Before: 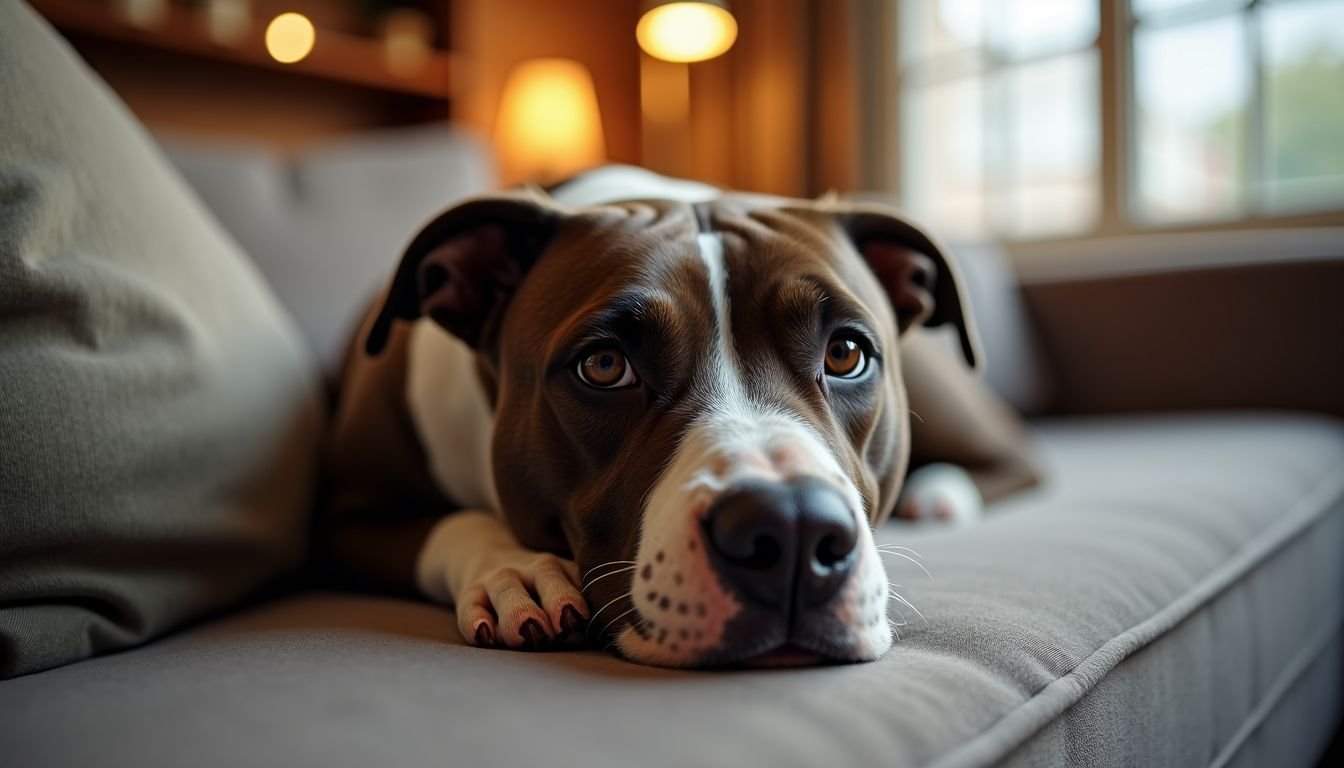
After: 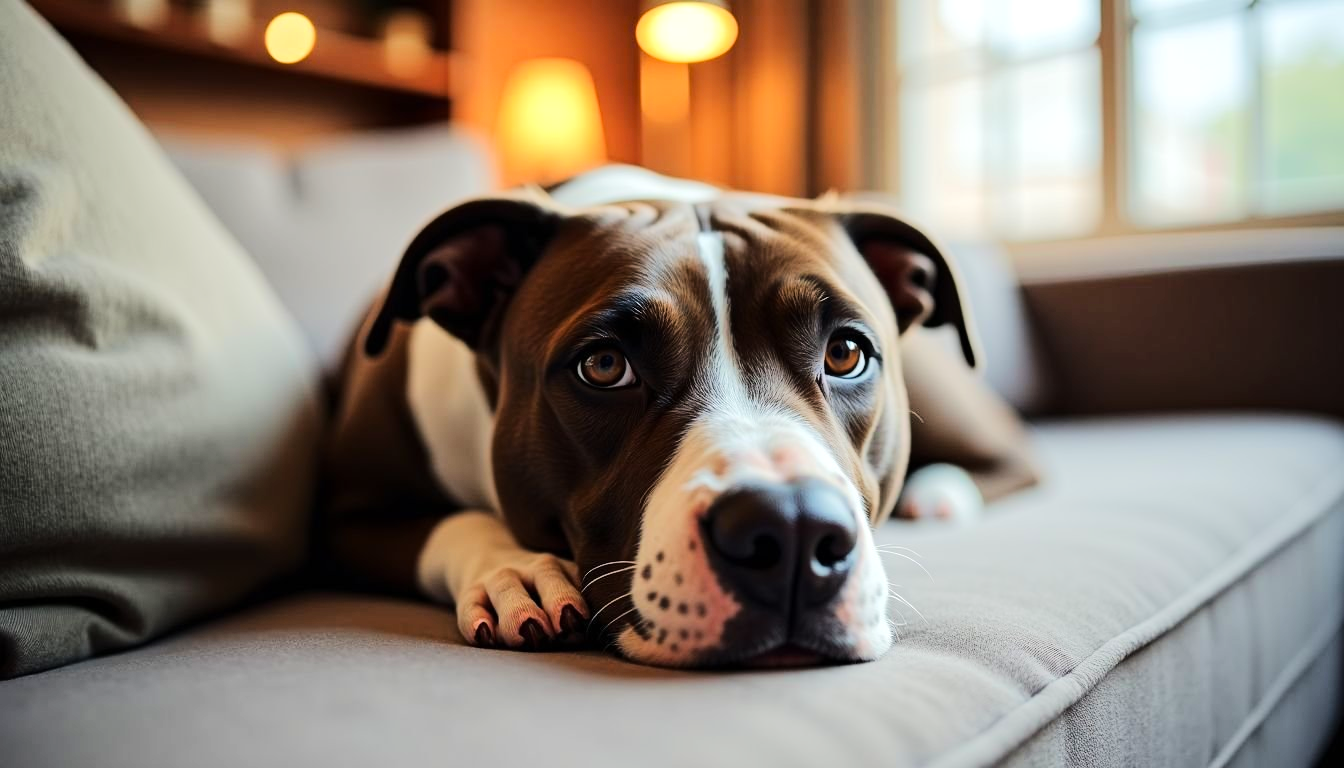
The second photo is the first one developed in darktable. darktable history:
tone equalizer: -7 EV 0.142 EV, -6 EV 0.6 EV, -5 EV 1.14 EV, -4 EV 1.34 EV, -3 EV 1.15 EV, -2 EV 0.6 EV, -1 EV 0.153 EV, edges refinement/feathering 500, mask exposure compensation -1.57 EV, preserve details no
